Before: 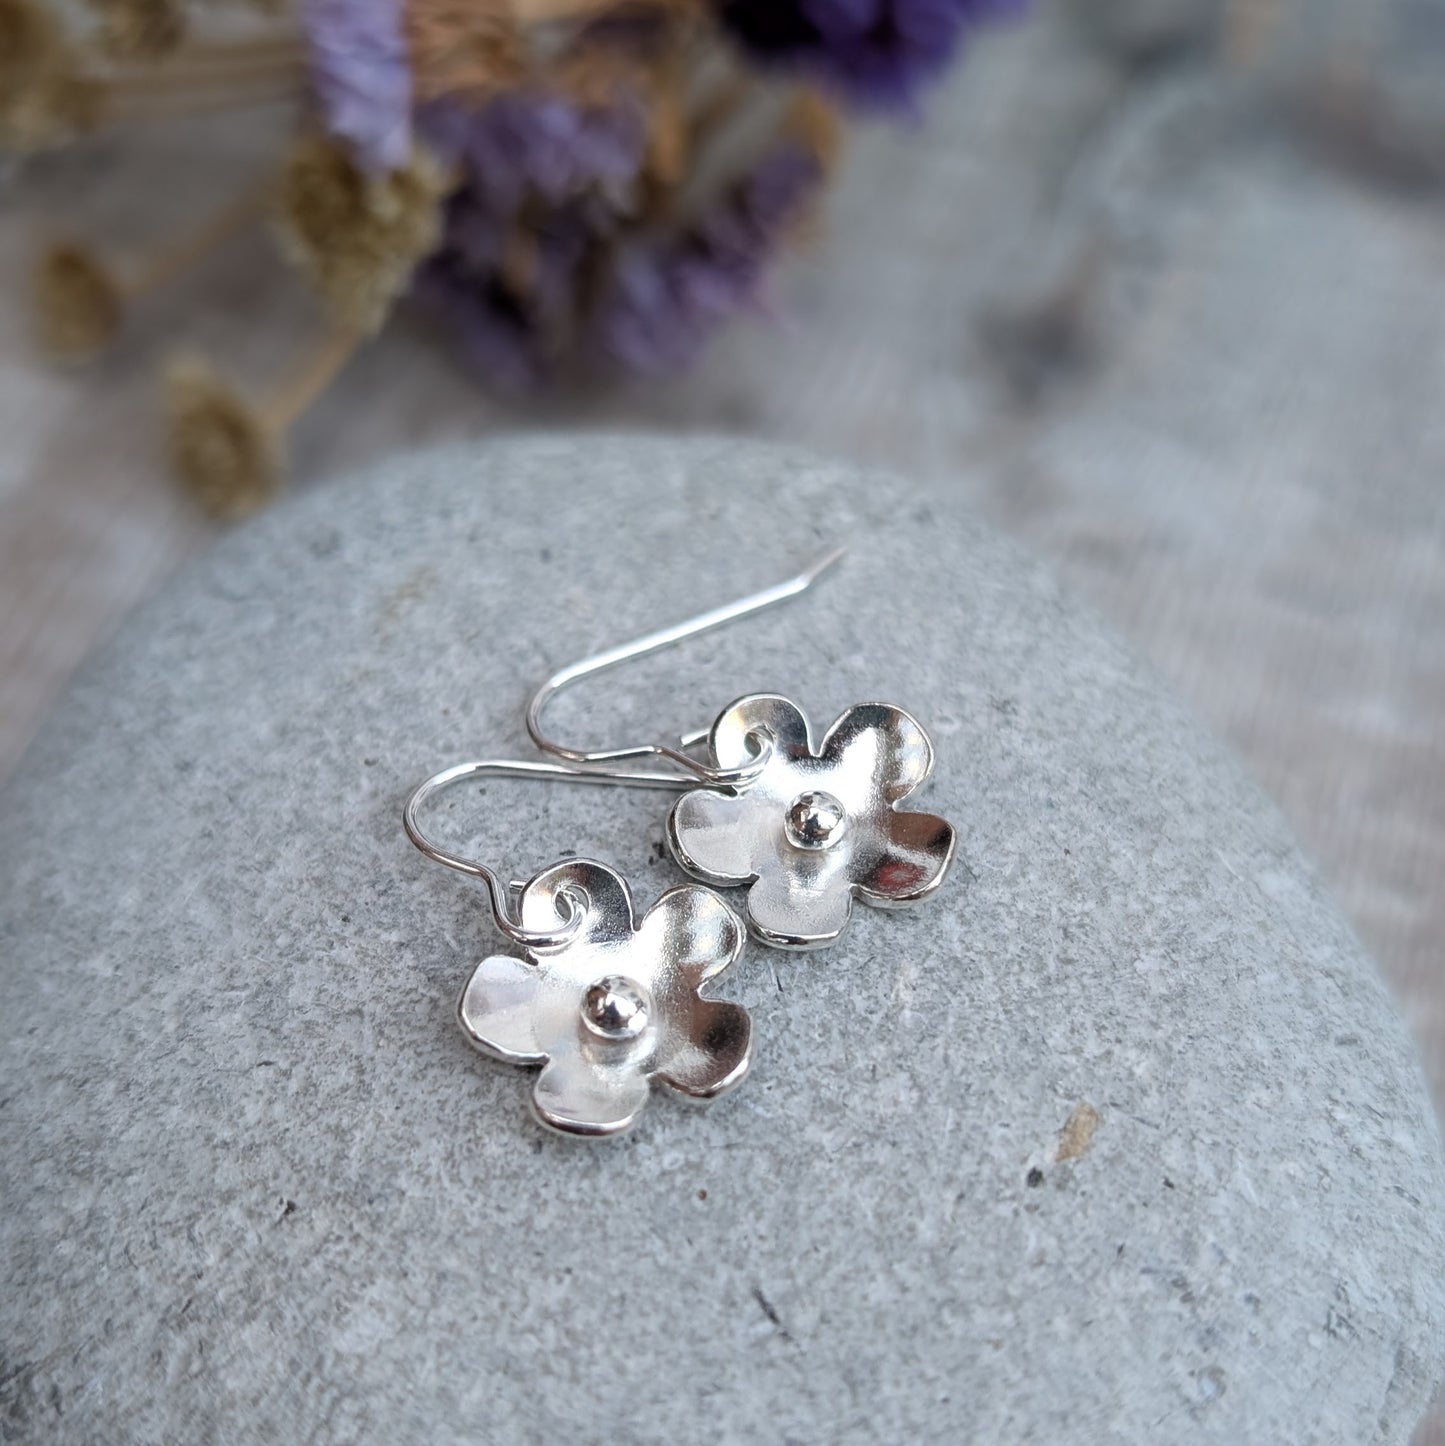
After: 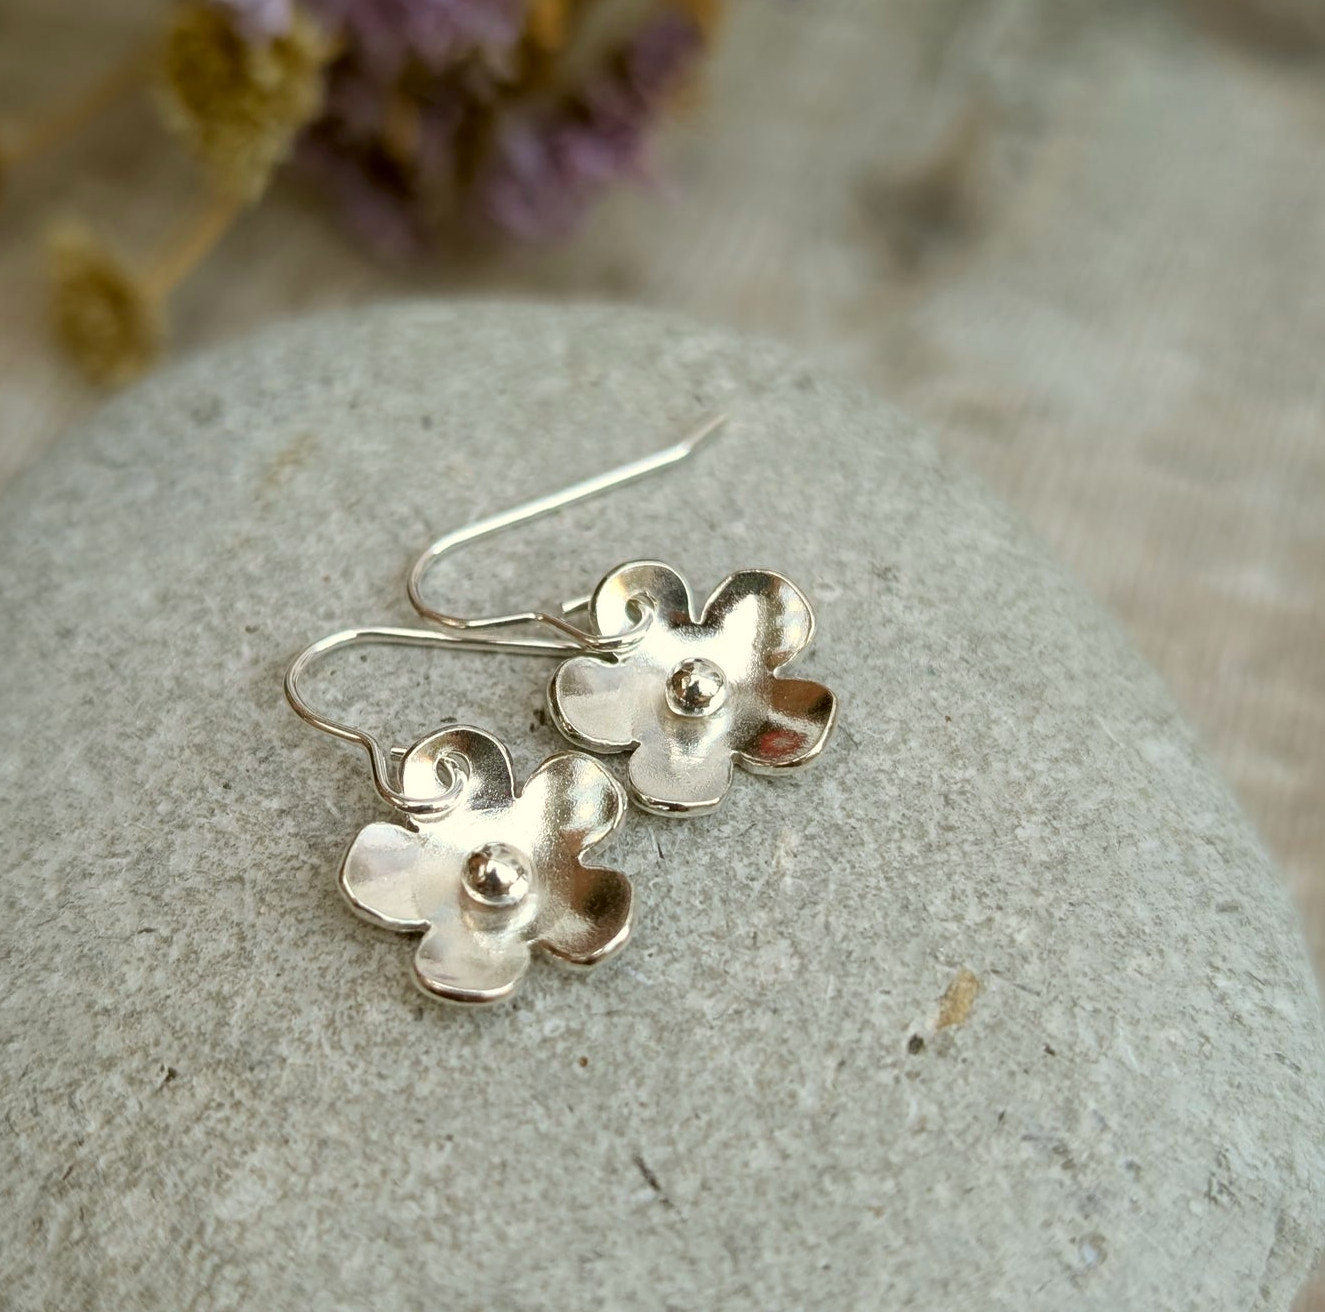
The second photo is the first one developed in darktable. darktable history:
contrast brightness saturation: saturation 0.18
color correction: highlights a* -1.43, highlights b* 10.12, shadows a* 0.395, shadows b* 19.35
crop and rotate: left 8.262%, top 9.226%
